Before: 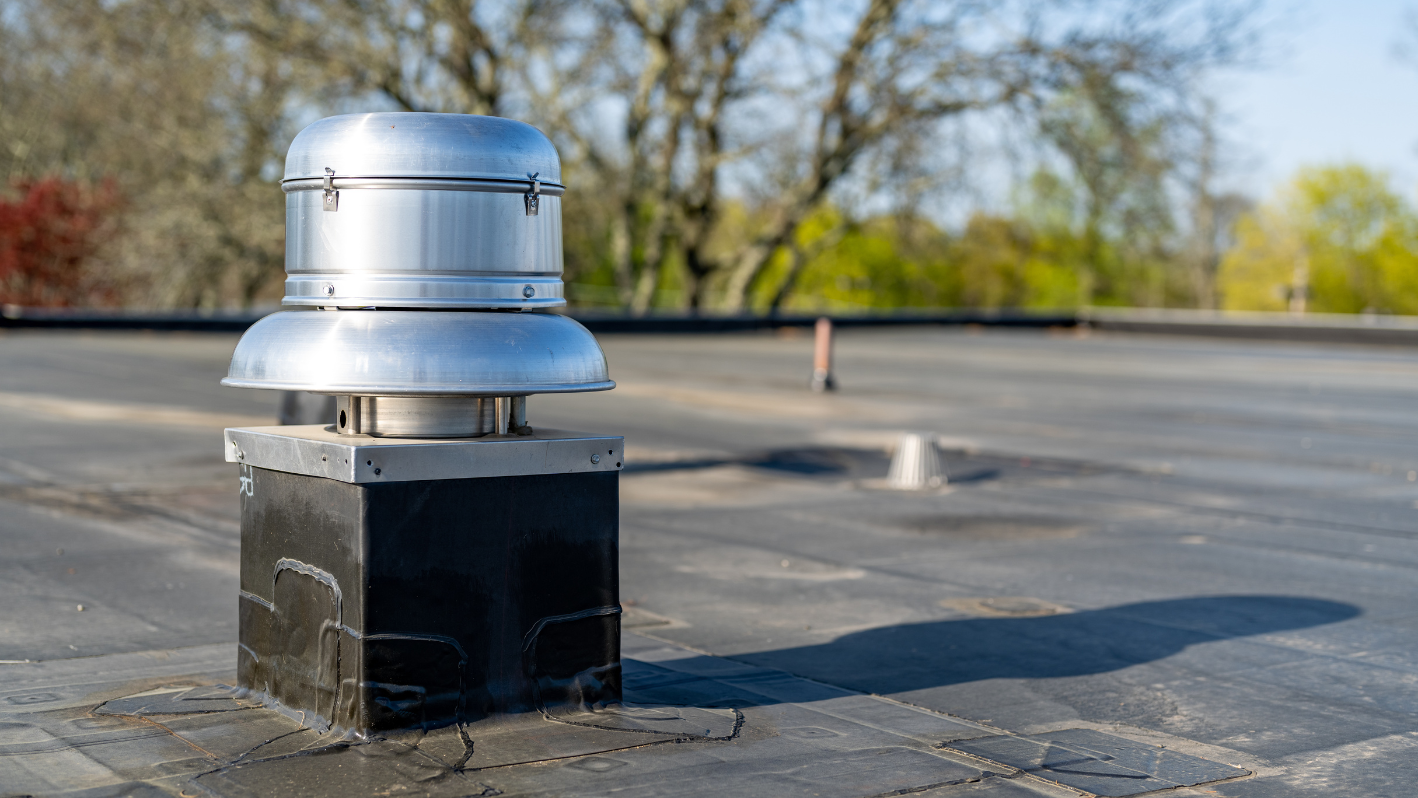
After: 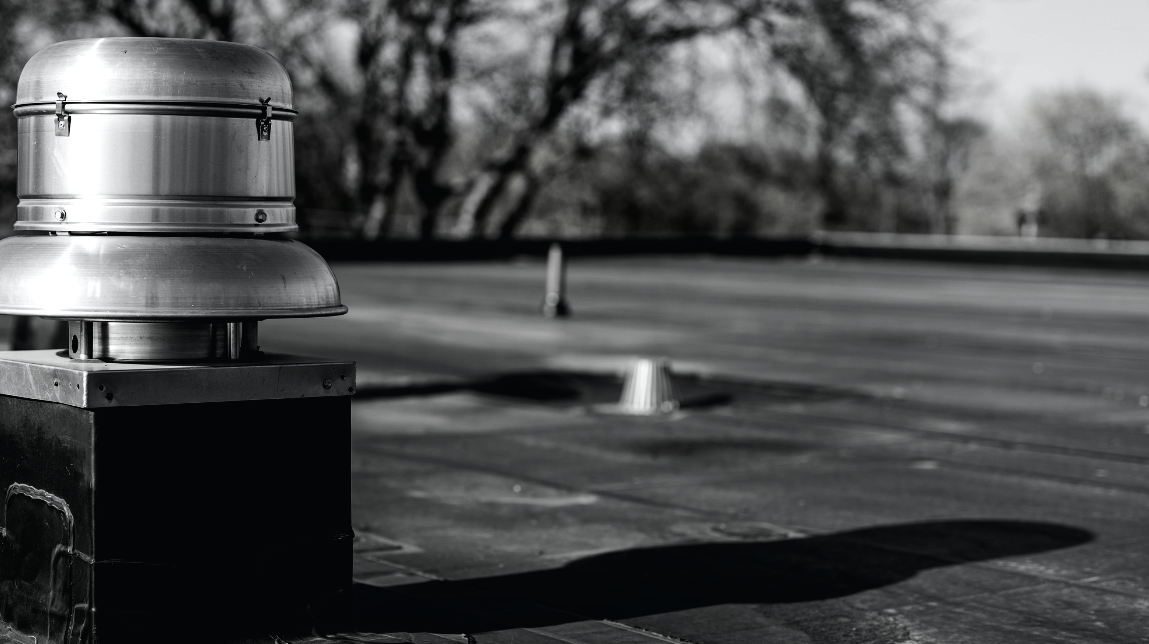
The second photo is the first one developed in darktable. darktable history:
crop: left 18.923%, top 9.504%, right 0%, bottom 9.768%
contrast brightness saturation: contrast -0.035, brightness -0.588, saturation -0.981
exposure: black level correction 0.002, exposure 0.146 EV, compensate highlight preservation false
tone curve: curves: ch0 [(0, 0.013) (0.054, 0.018) (0.205, 0.197) (0.289, 0.309) (0.382, 0.437) (0.475, 0.552) (0.666, 0.743) (0.791, 0.85) (1, 0.998)]; ch1 [(0, 0) (0.394, 0.338) (0.449, 0.404) (0.499, 0.498) (0.526, 0.528) (0.543, 0.564) (0.589, 0.633) (0.66, 0.687) (0.783, 0.804) (1, 1)]; ch2 [(0, 0) (0.304, 0.31) (0.403, 0.399) (0.441, 0.421) (0.474, 0.466) (0.498, 0.496) (0.524, 0.538) (0.555, 0.584) (0.633, 0.665) (0.7, 0.711) (1, 1)], color space Lab, independent channels
